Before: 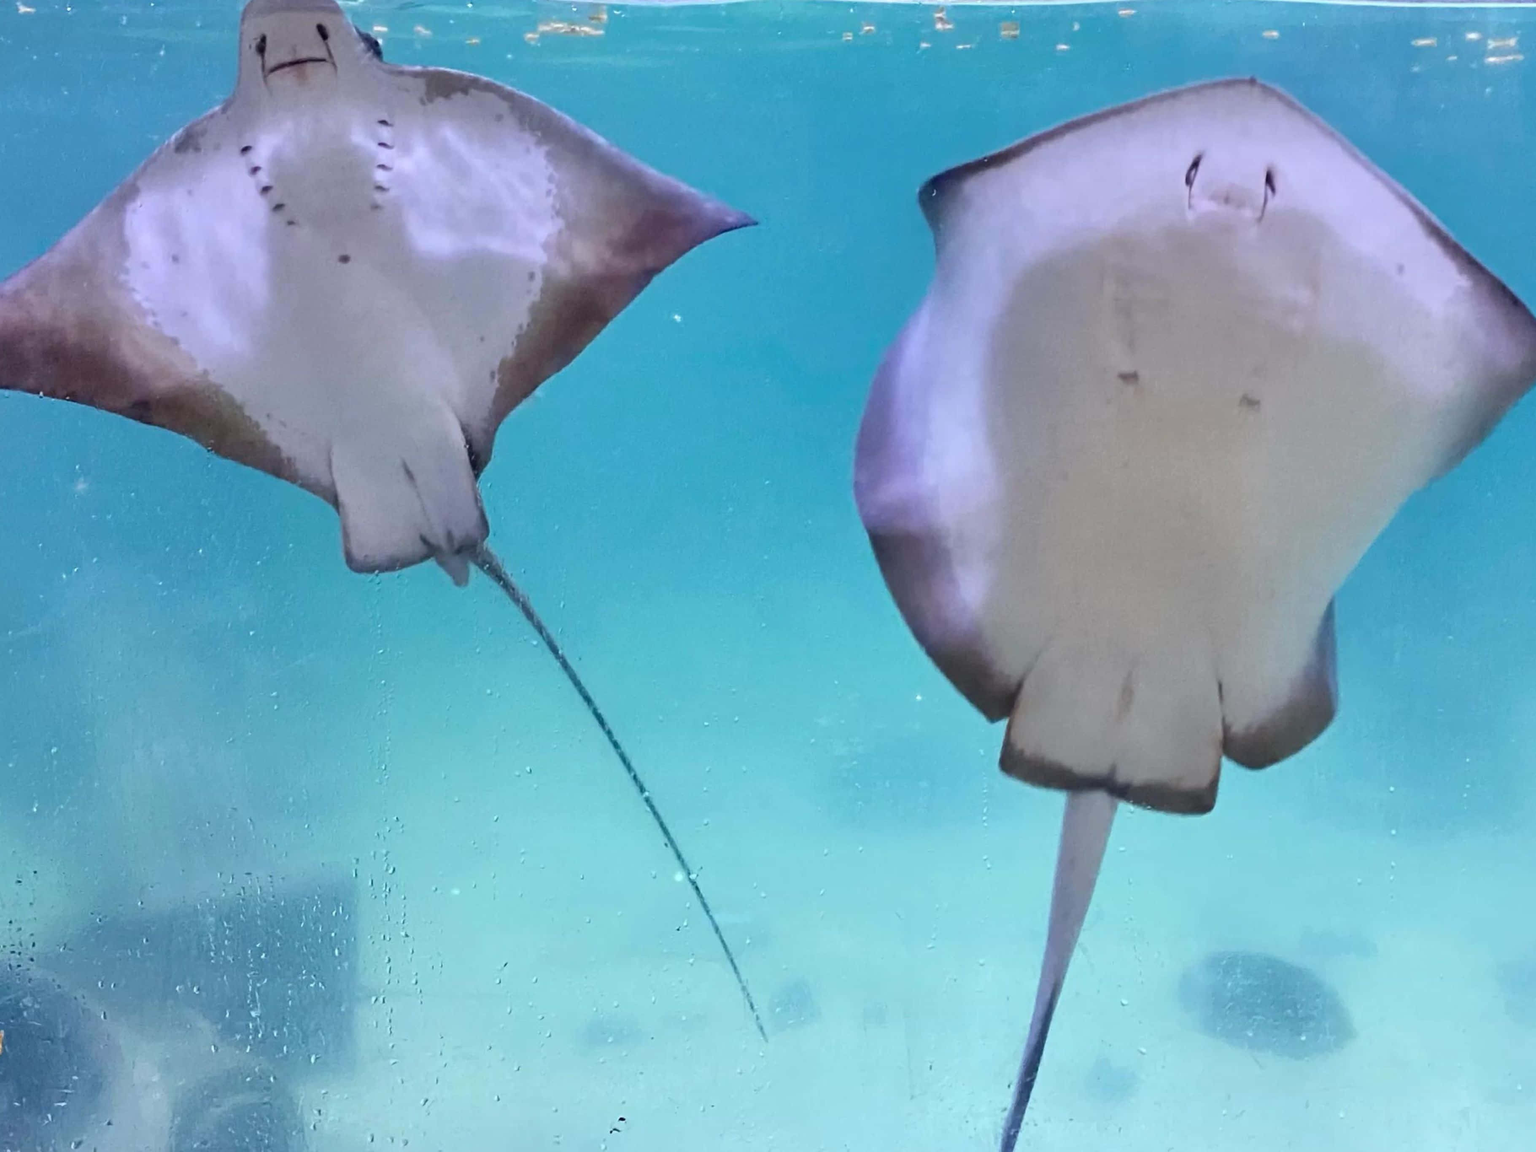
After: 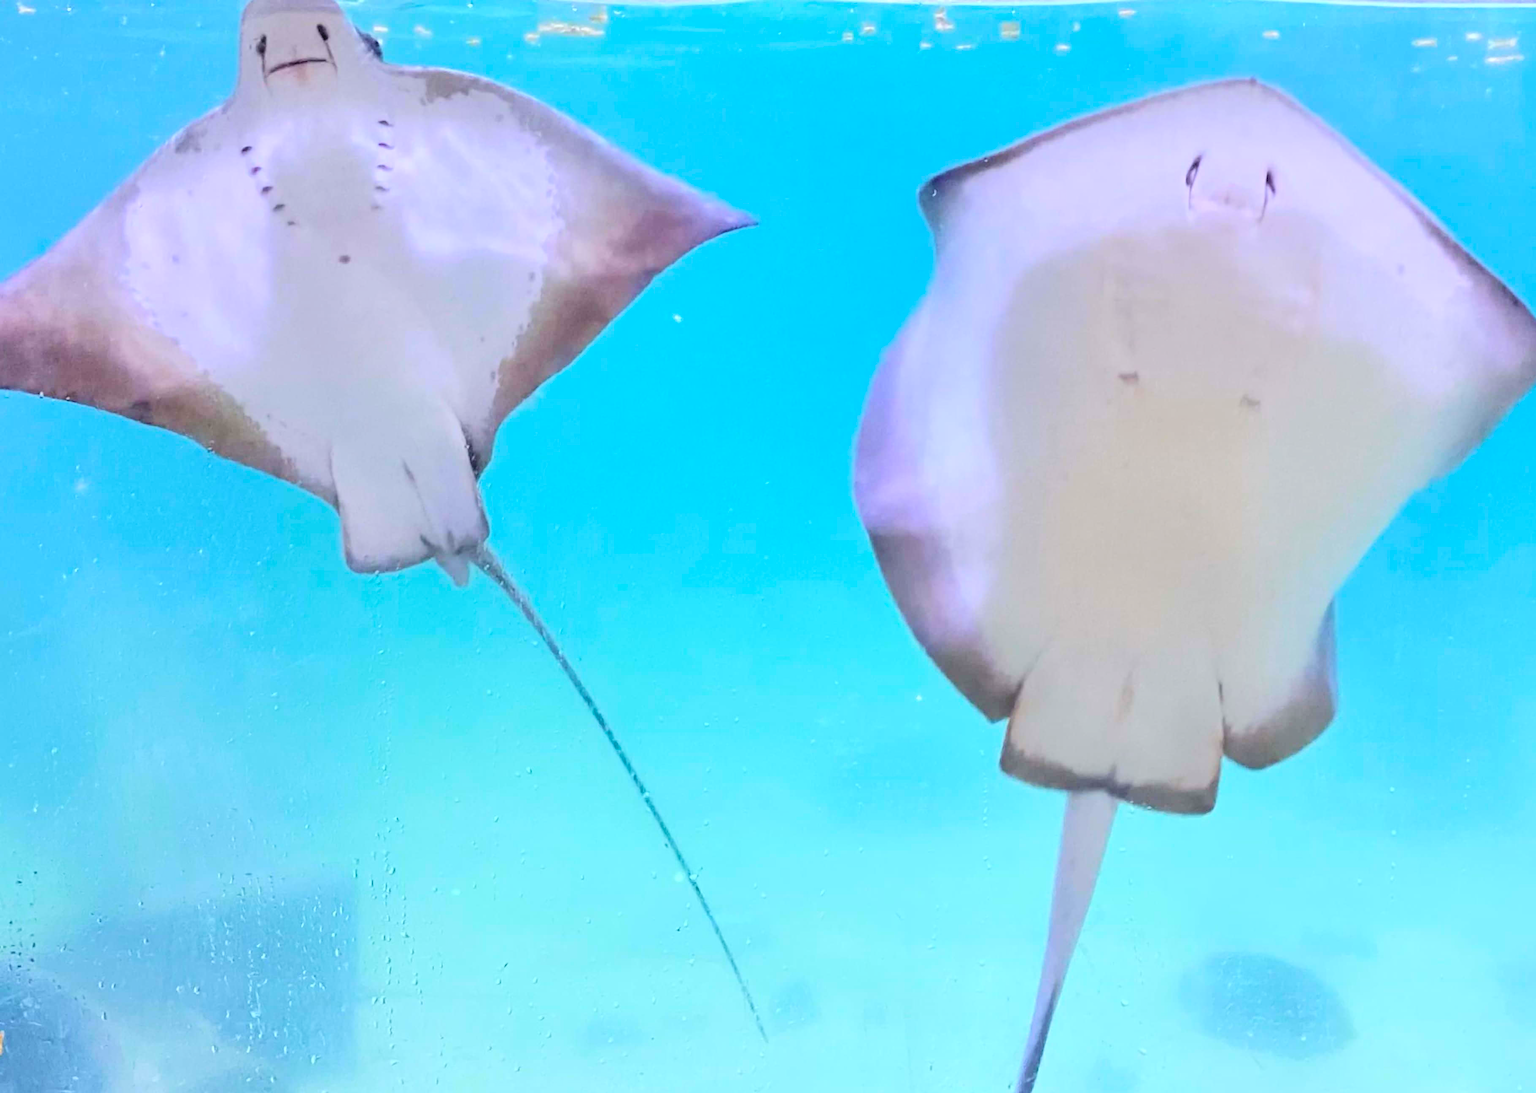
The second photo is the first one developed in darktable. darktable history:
global tonemap: drago (0.7, 100)
tone equalizer: on, module defaults
color balance rgb: perceptual saturation grading › global saturation 25%, perceptual brilliance grading › mid-tones 10%, perceptual brilliance grading › shadows 15%, global vibrance 20%
crop and rotate: top 0%, bottom 5.097%
color balance: mode lift, gamma, gain (sRGB)
